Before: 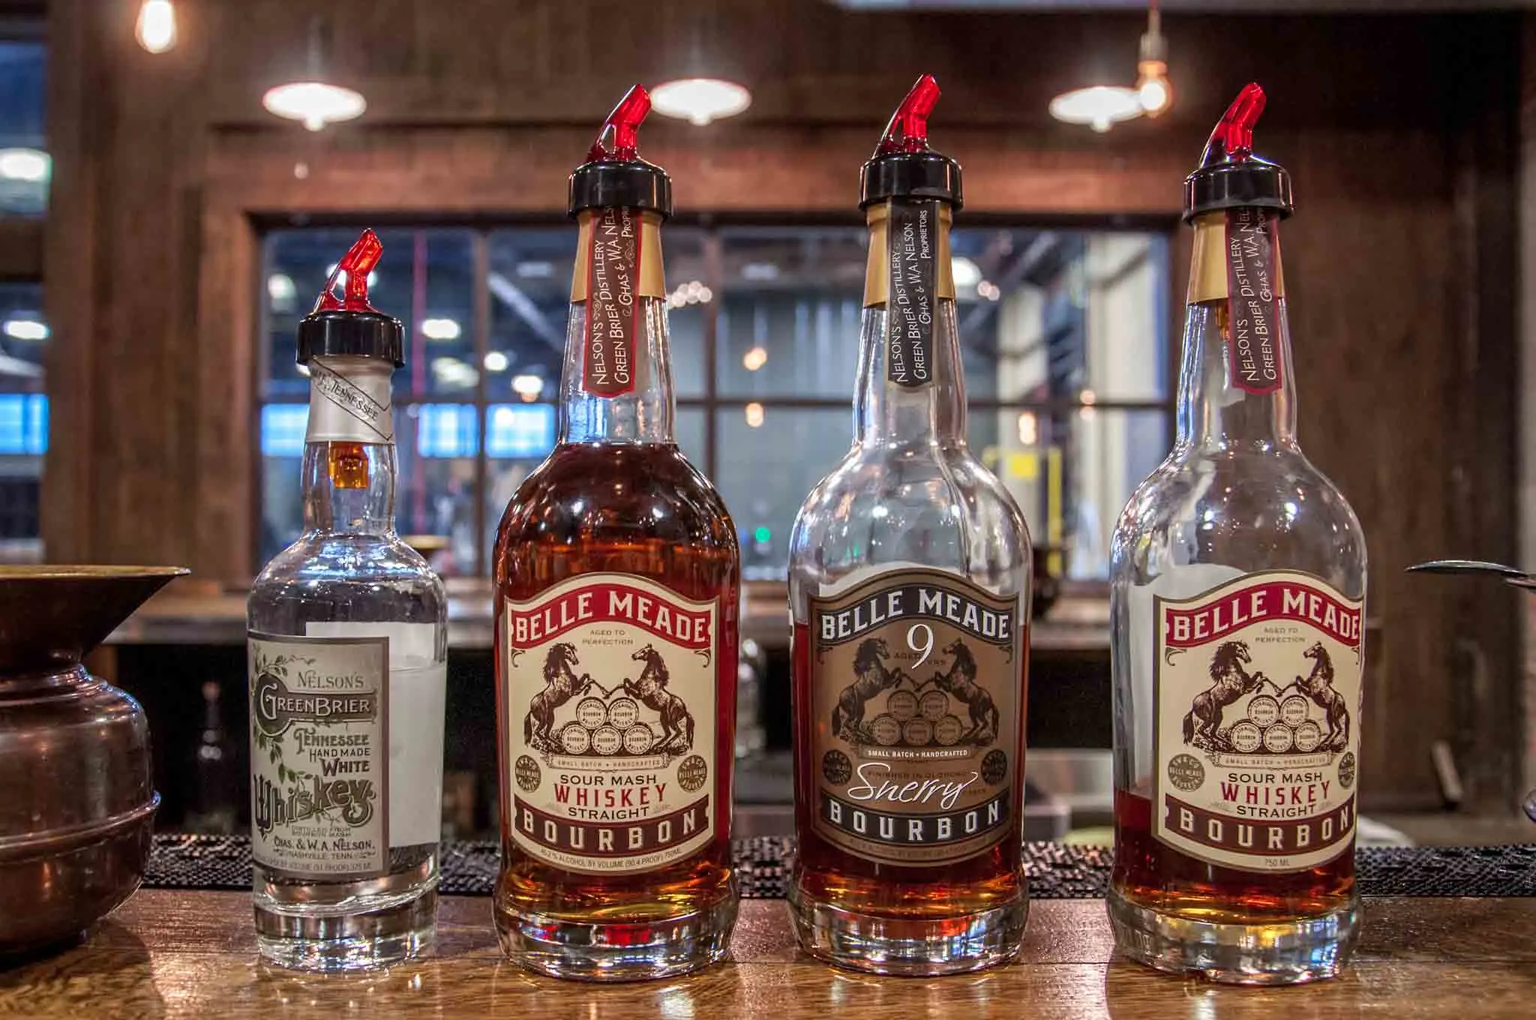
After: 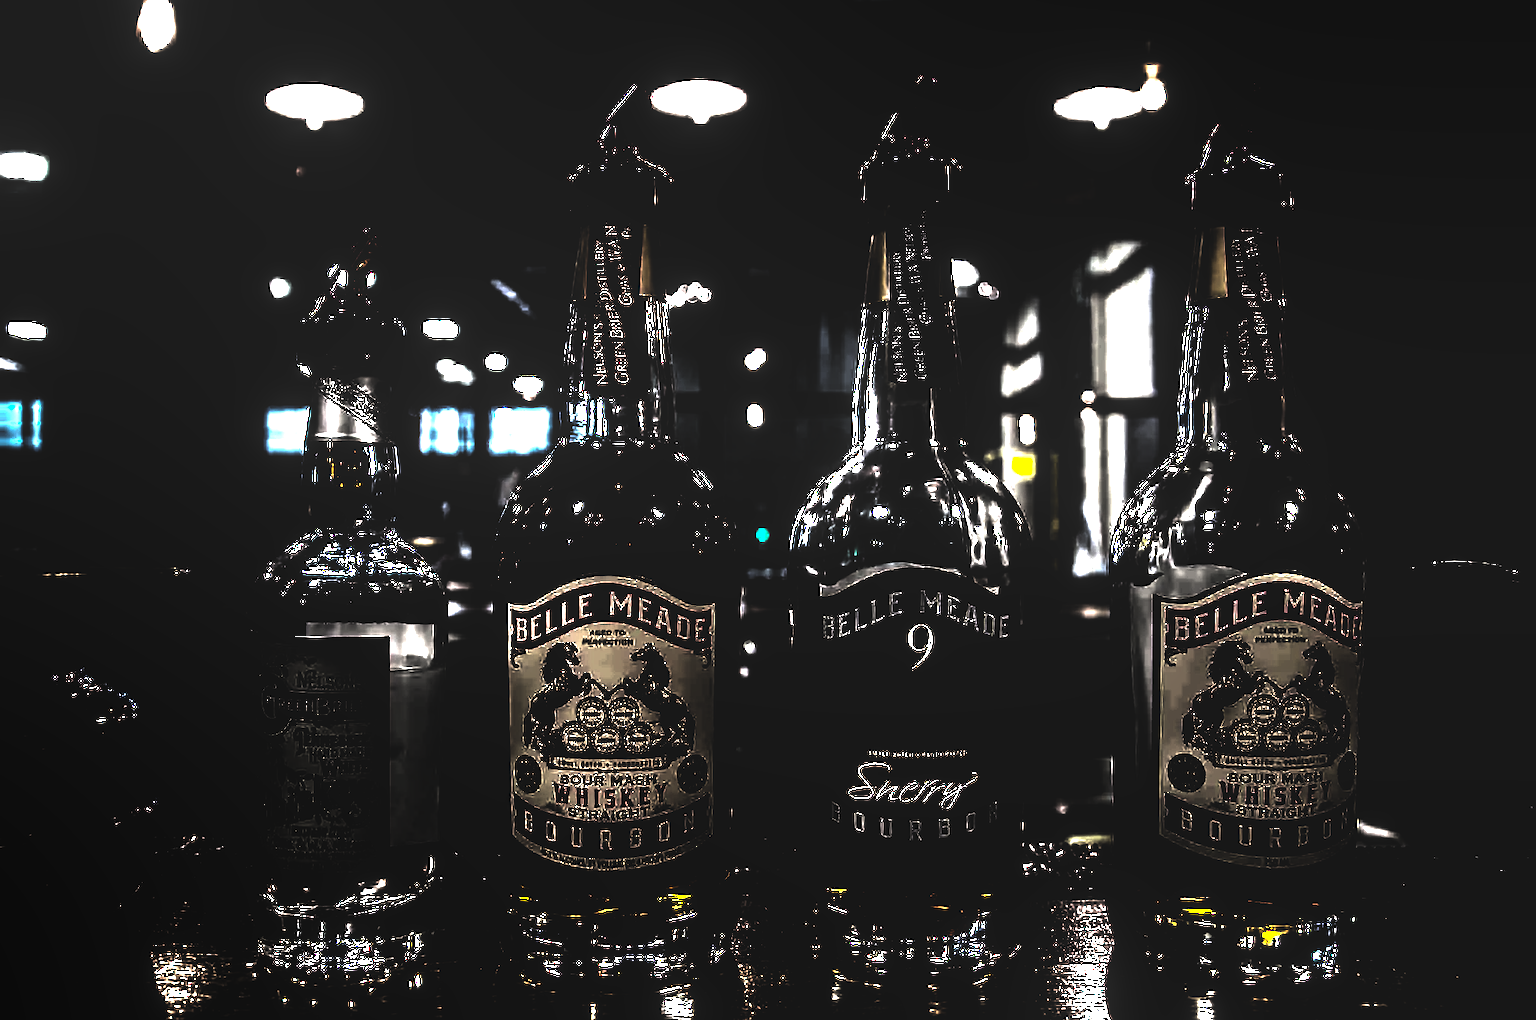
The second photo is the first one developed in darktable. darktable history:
levels: levels [0.721, 0.937, 0.997]
exposure: black level correction 0, exposure 0.95 EV, compensate exposure bias true, compensate highlight preservation false
local contrast: detail 69%
